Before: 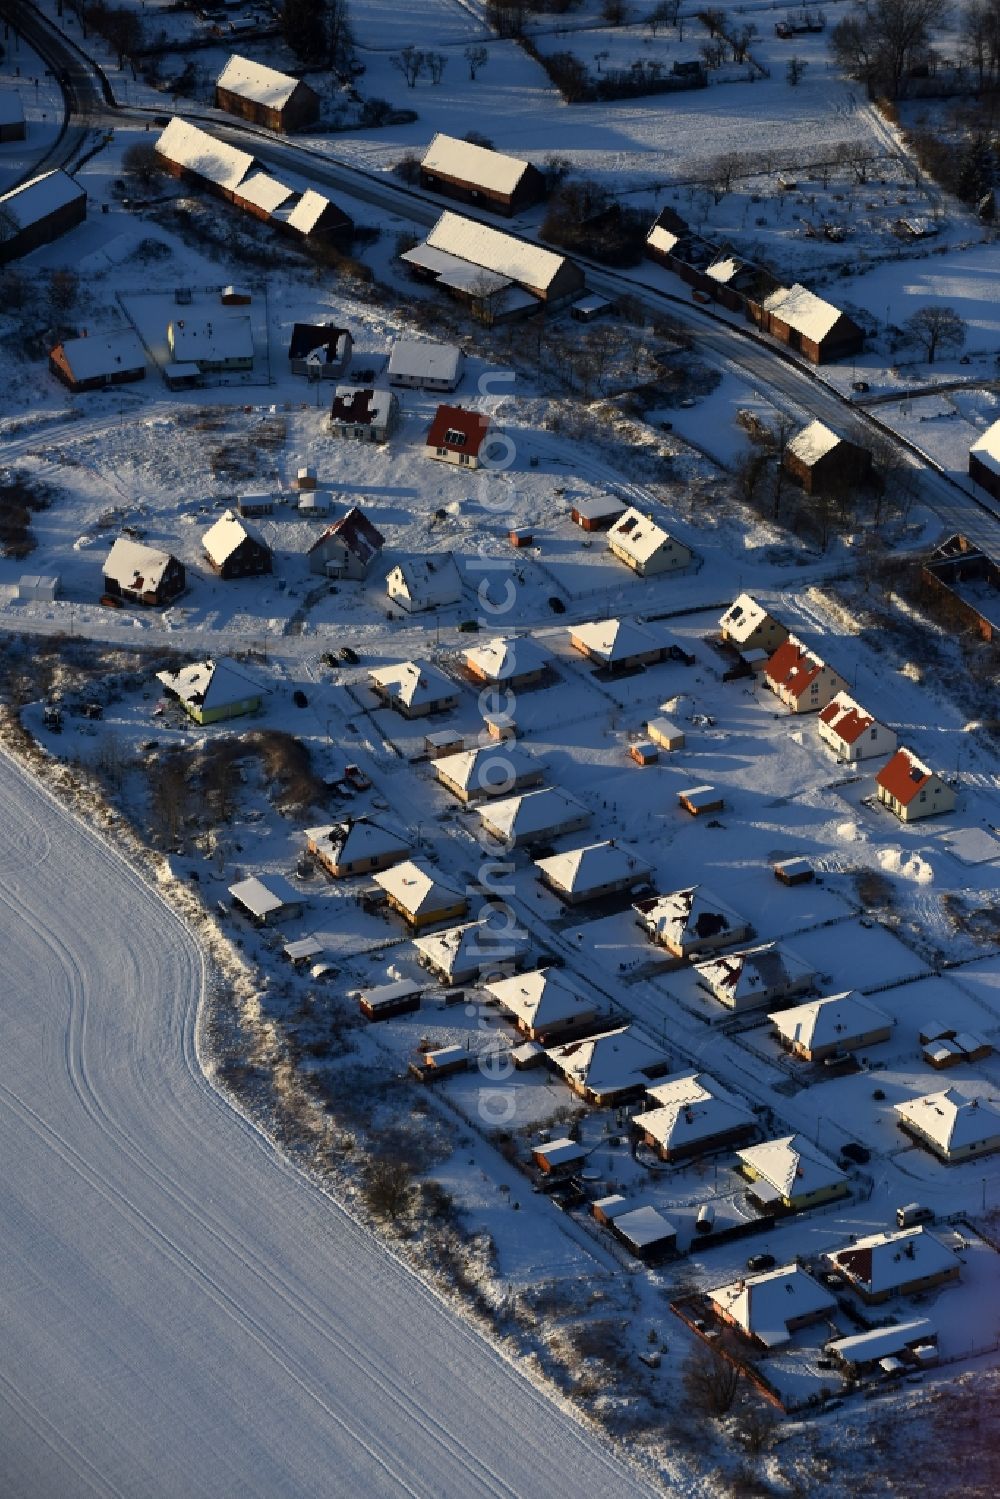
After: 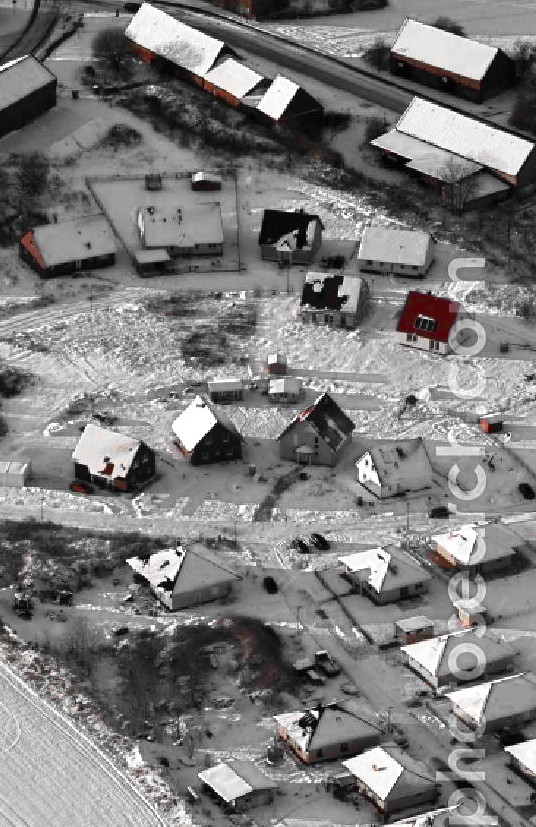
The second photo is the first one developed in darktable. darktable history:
exposure: black level correction 0, exposure 0.498 EV, compensate highlight preservation false
crop and rotate: left 3.04%, top 7.618%, right 43.274%, bottom 37.166%
color zones: curves: ch0 [(0, 0.352) (0.143, 0.407) (0.286, 0.386) (0.429, 0.431) (0.571, 0.829) (0.714, 0.853) (0.857, 0.833) (1, 0.352)]; ch1 [(0, 0.604) (0.072, 0.726) (0.096, 0.608) (0.205, 0.007) (0.571, -0.006) (0.839, -0.013) (0.857, -0.012) (1, 0.604)]
color calibration: illuminant as shot in camera, x 0.358, y 0.373, temperature 4628.91 K
